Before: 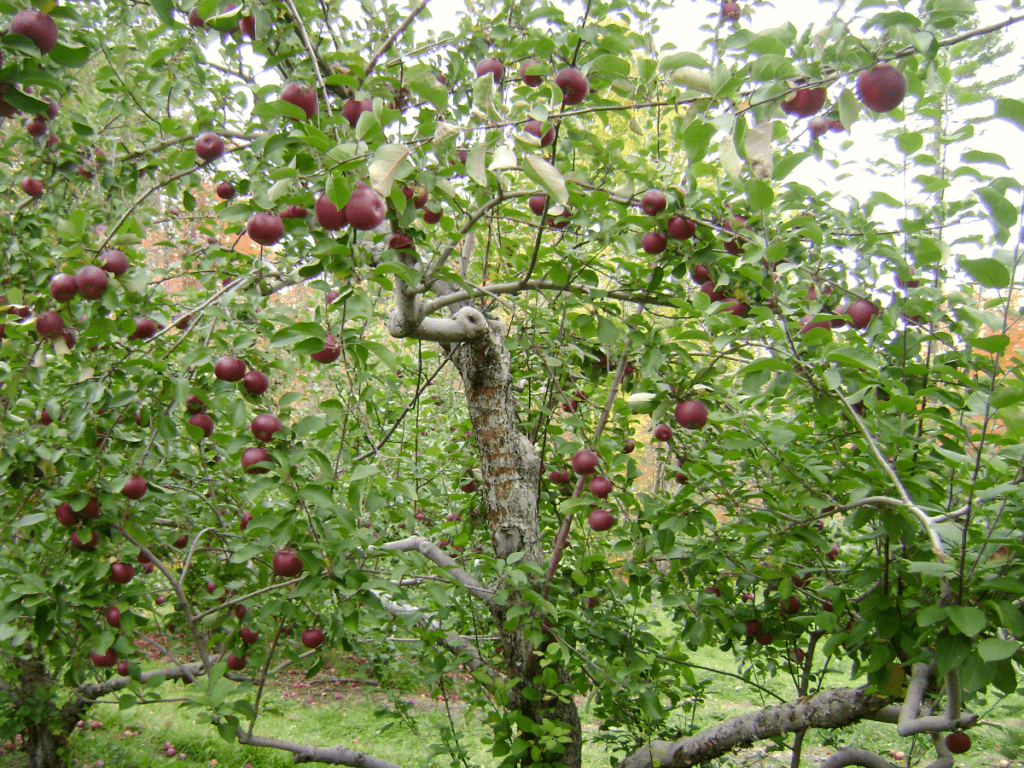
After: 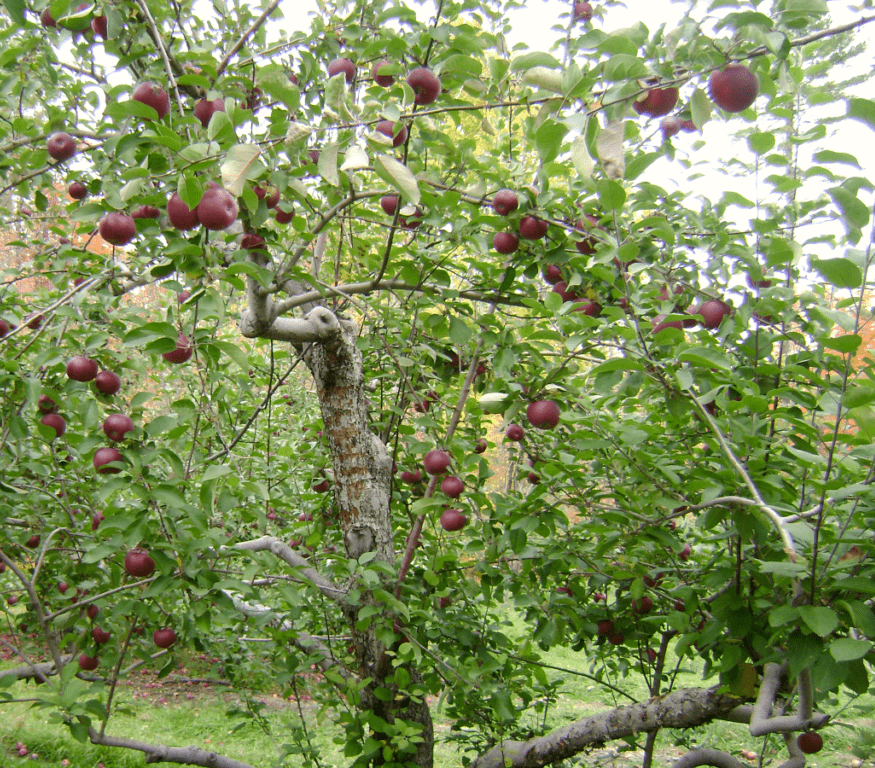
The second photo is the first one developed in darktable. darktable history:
crop and rotate: left 14.547%
